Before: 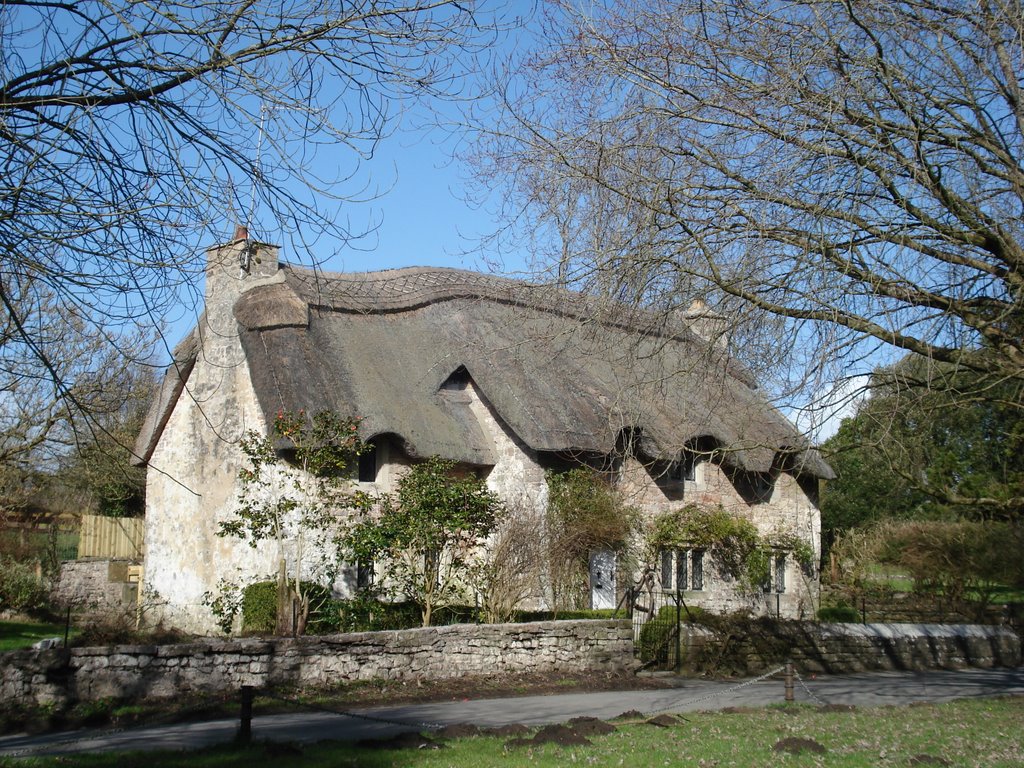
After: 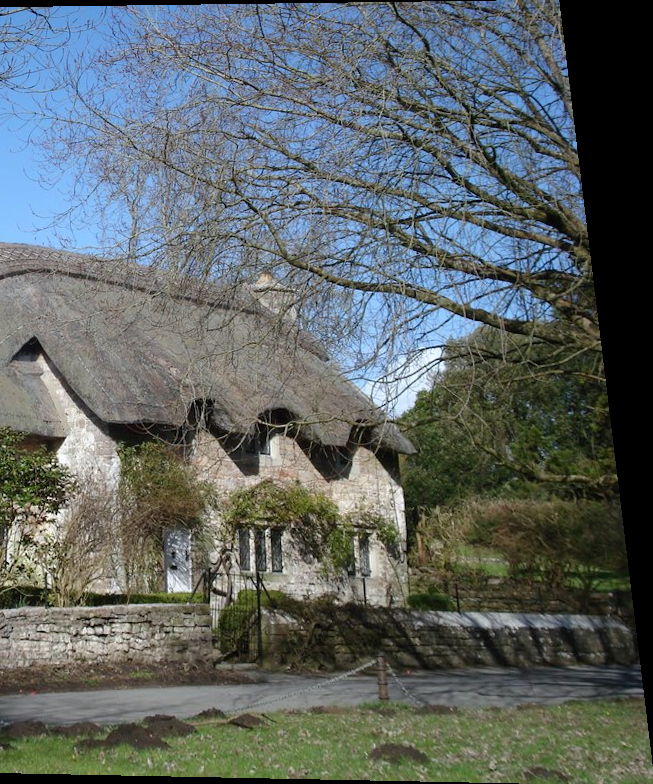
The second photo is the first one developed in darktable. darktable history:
crop: left 41.402%
rotate and perspective: rotation 0.128°, lens shift (vertical) -0.181, lens shift (horizontal) -0.044, shear 0.001, automatic cropping off
white balance: red 0.983, blue 1.036
